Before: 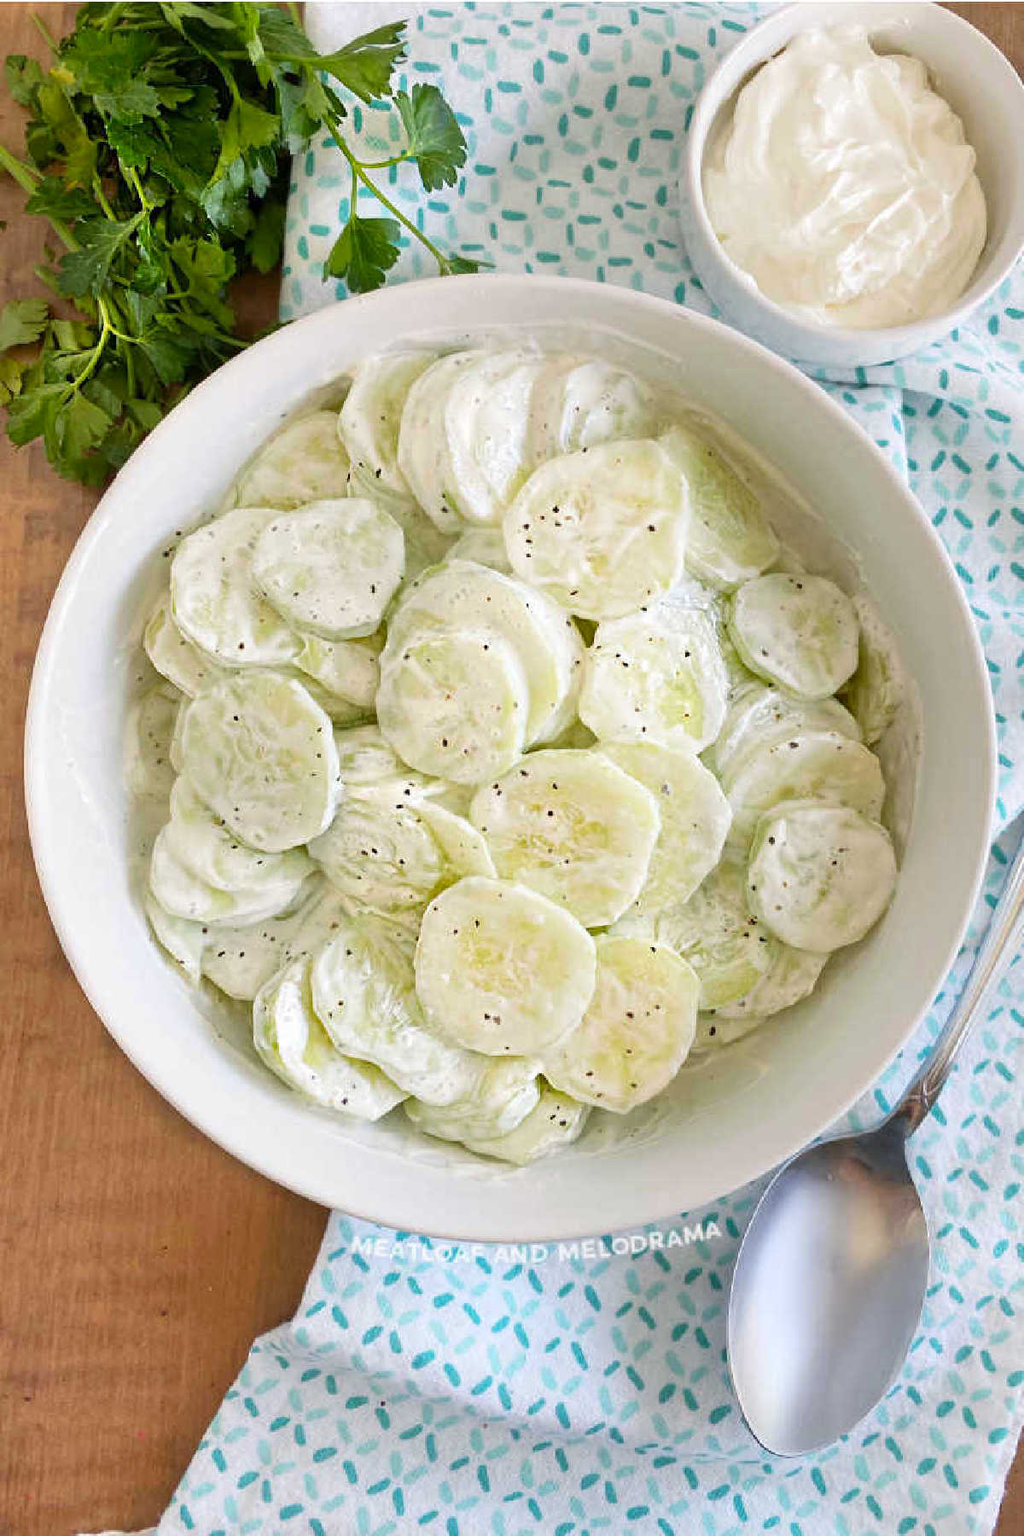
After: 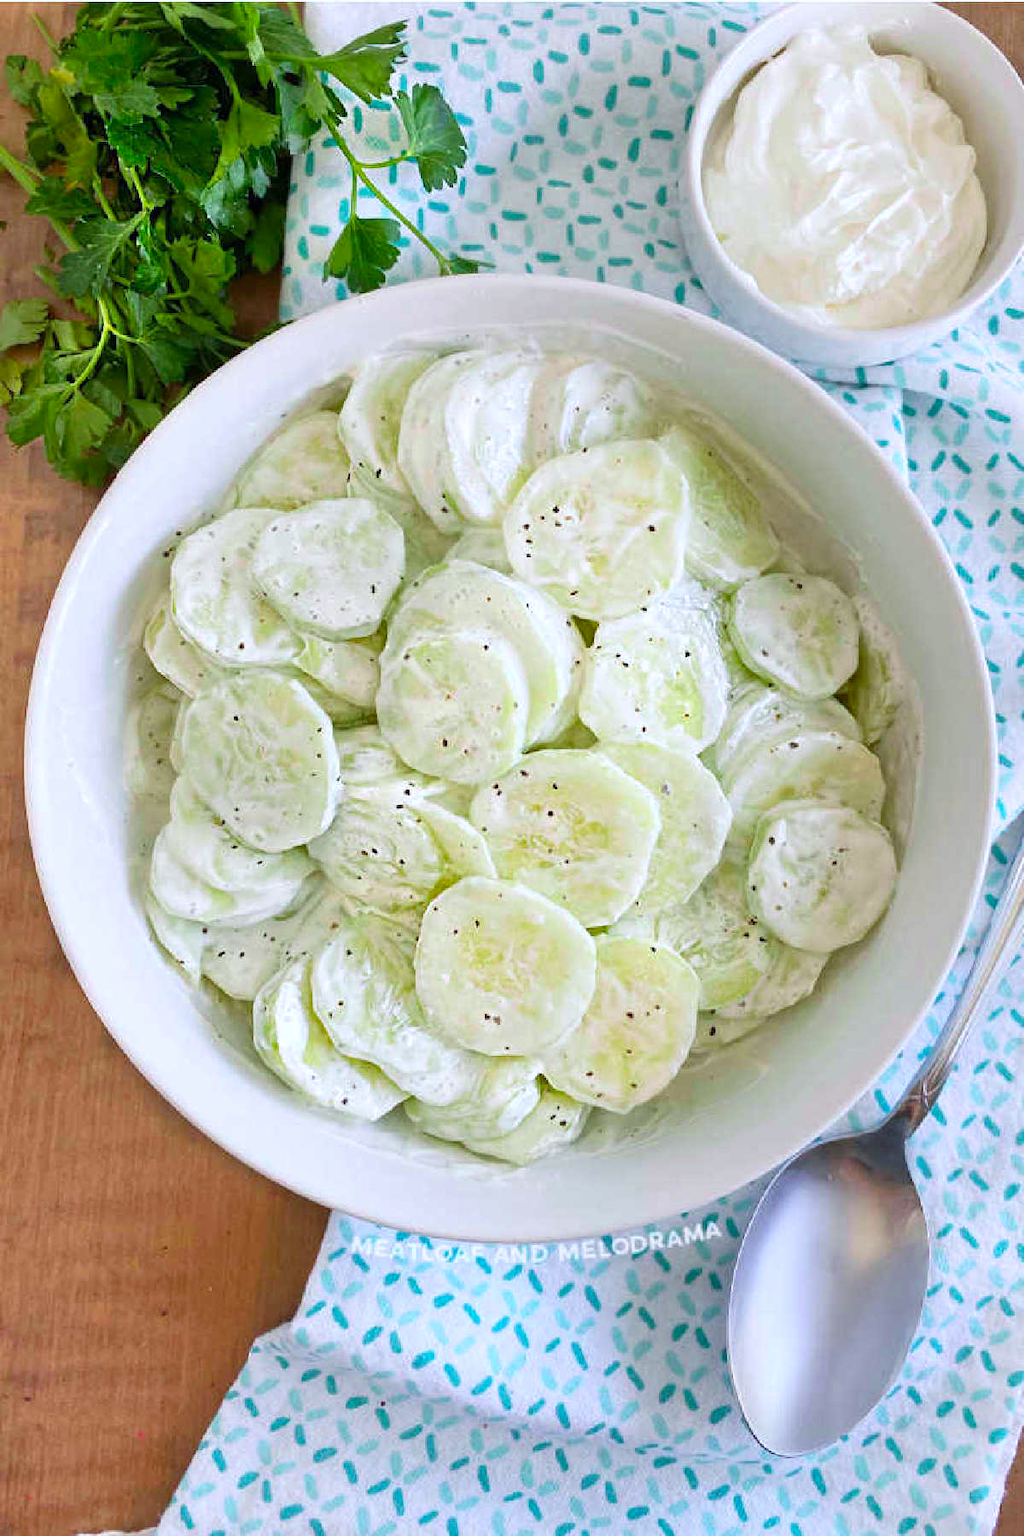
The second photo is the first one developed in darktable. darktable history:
tone equalizer: on, module defaults
color calibration: output R [0.948, 0.091, -0.04, 0], output G [-0.3, 1.384, -0.085, 0], output B [-0.108, 0.061, 1.08, 0], illuminant as shot in camera, x 0.358, y 0.373, temperature 4628.91 K, saturation algorithm version 1 (2020)
